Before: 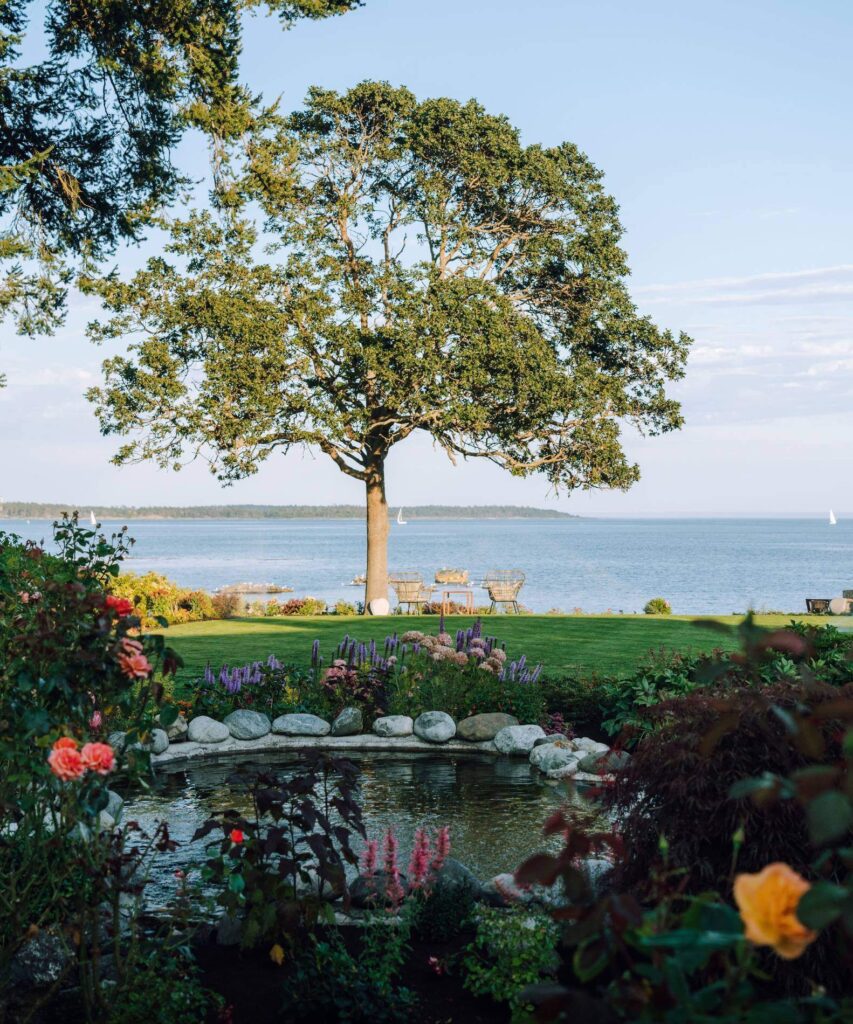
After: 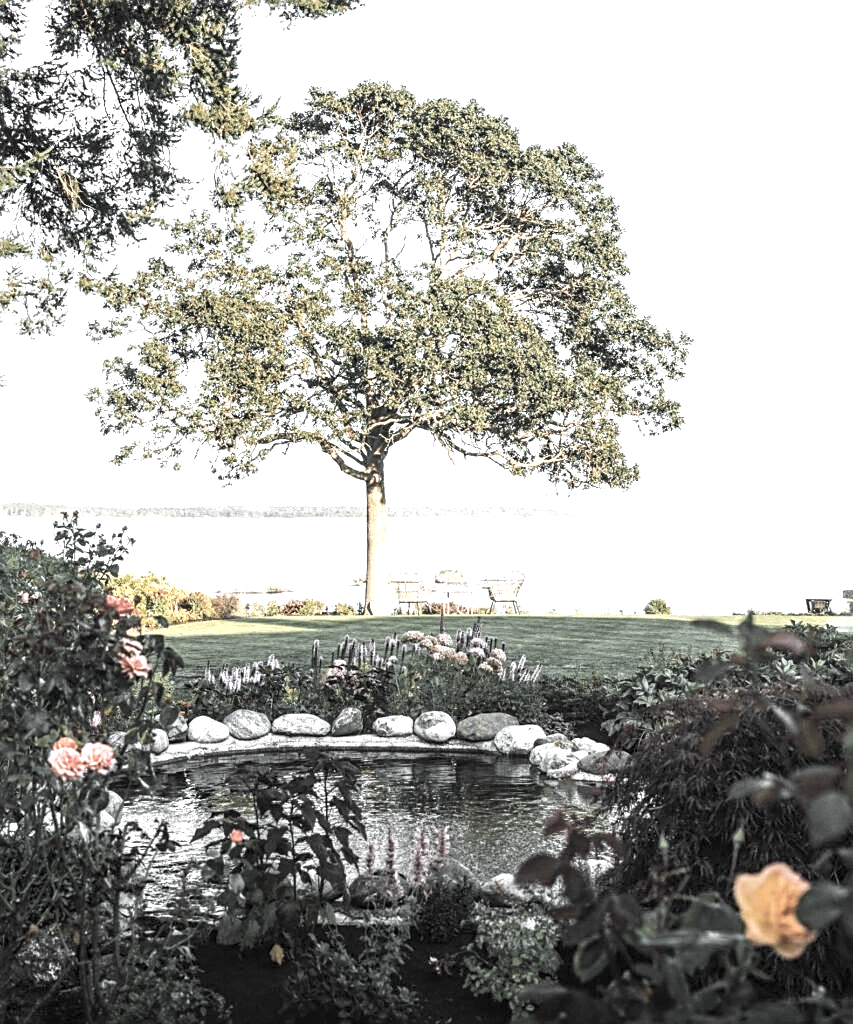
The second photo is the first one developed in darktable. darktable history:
color zones: curves: ch0 [(0, 0.613) (0.01, 0.613) (0.245, 0.448) (0.498, 0.529) (0.642, 0.665) (0.879, 0.777) (0.99, 0.613)]; ch1 [(0, 0.035) (0.121, 0.189) (0.259, 0.197) (0.415, 0.061) (0.589, 0.022) (0.732, 0.022) (0.857, 0.026) (0.991, 0.053)]
exposure: black level correction 0, exposure 1.392 EV, compensate highlight preservation false
sharpen: on, module defaults
local contrast: on, module defaults
